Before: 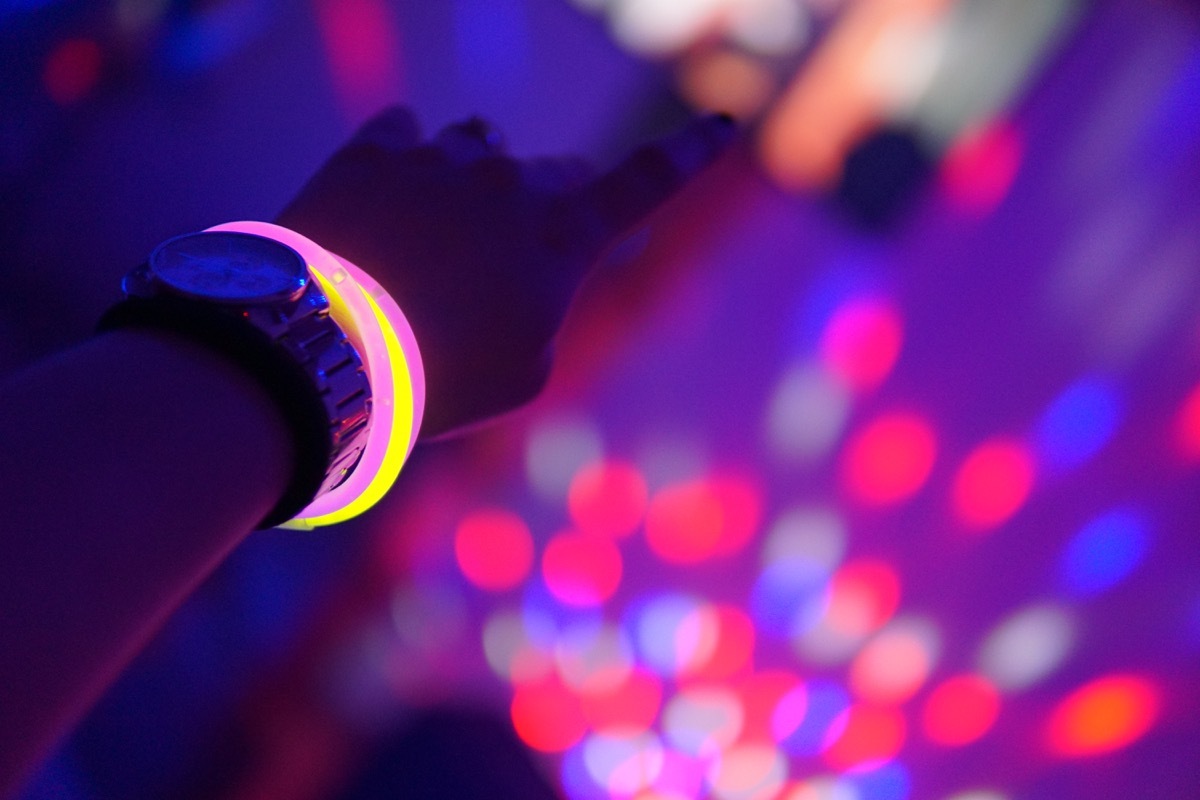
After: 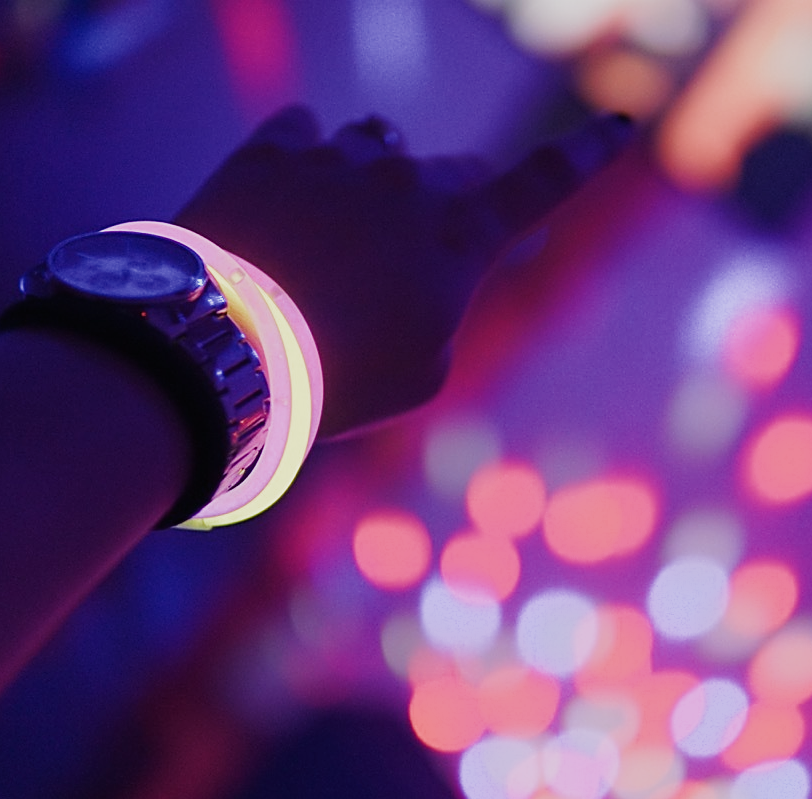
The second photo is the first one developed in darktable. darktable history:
sharpen: on, module defaults
crop and rotate: left 8.583%, right 23.716%
filmic rgb: black relative exposure -11.37 EV, white relative exposure 3.24 EV, threshold 5.94 EV, hardness 6.73, color science v5 (2021), iterations of high-quality reconstruction 0, contrast in shadows safe, contrast in highlights safe, enable highlight reconstruction true
